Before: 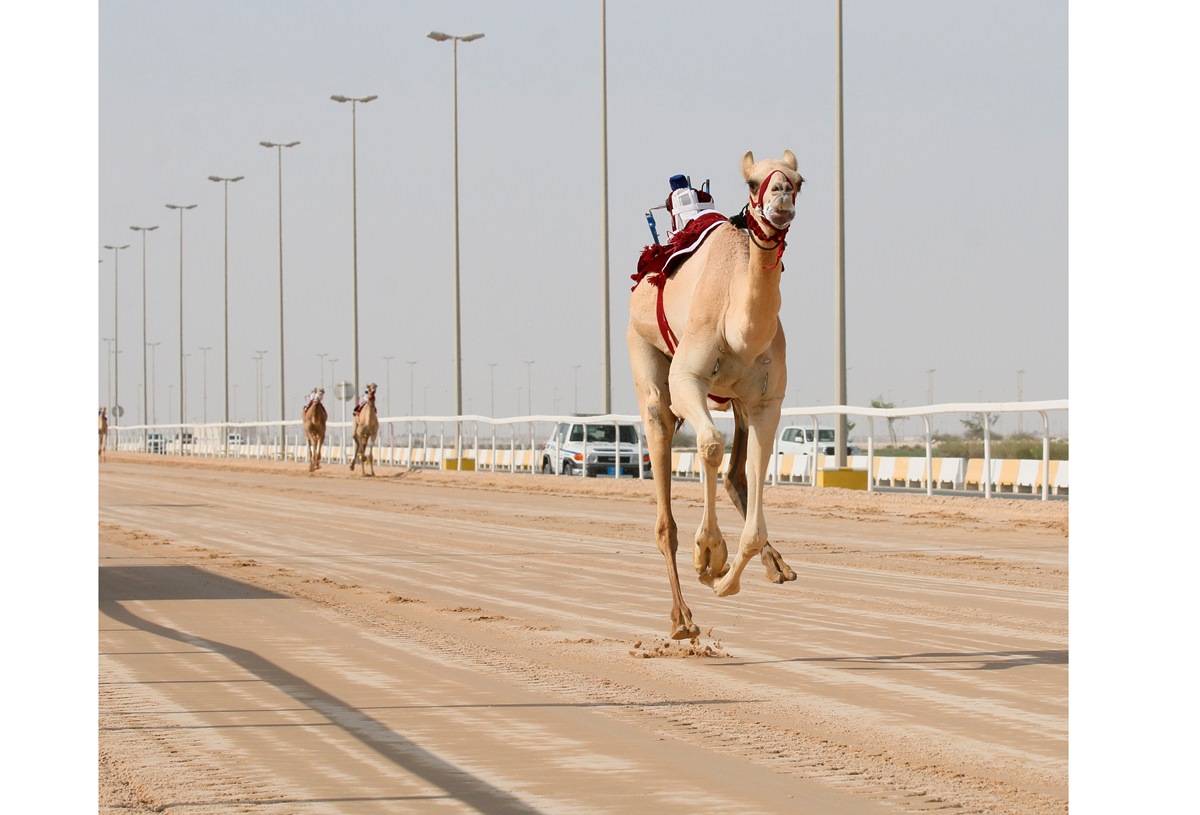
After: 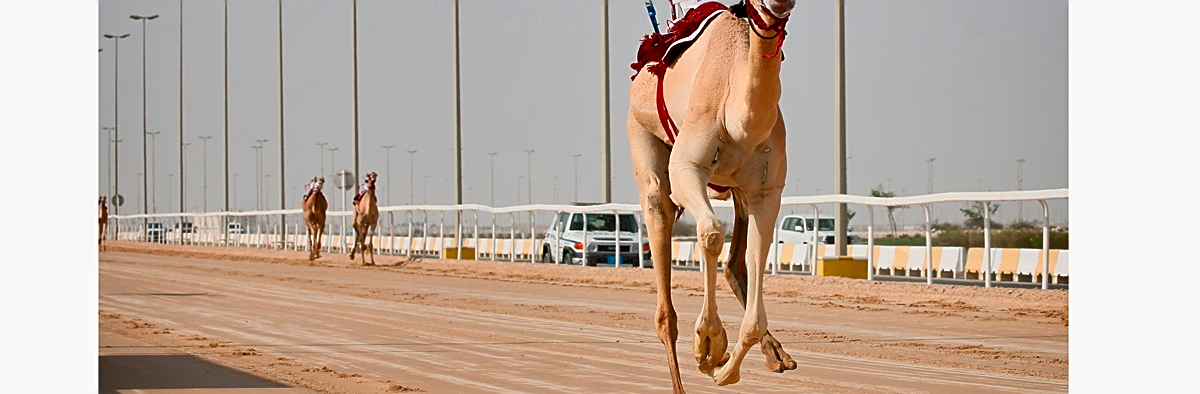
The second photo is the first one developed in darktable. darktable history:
crop and rotate: top 26.056%, bottom 25.543%
exposure: compensate highlight preservation false
sharpen: on, module defaults
shadows and highlights: shadows 43.71, white point adjustment -1.46, soften with gaussian
